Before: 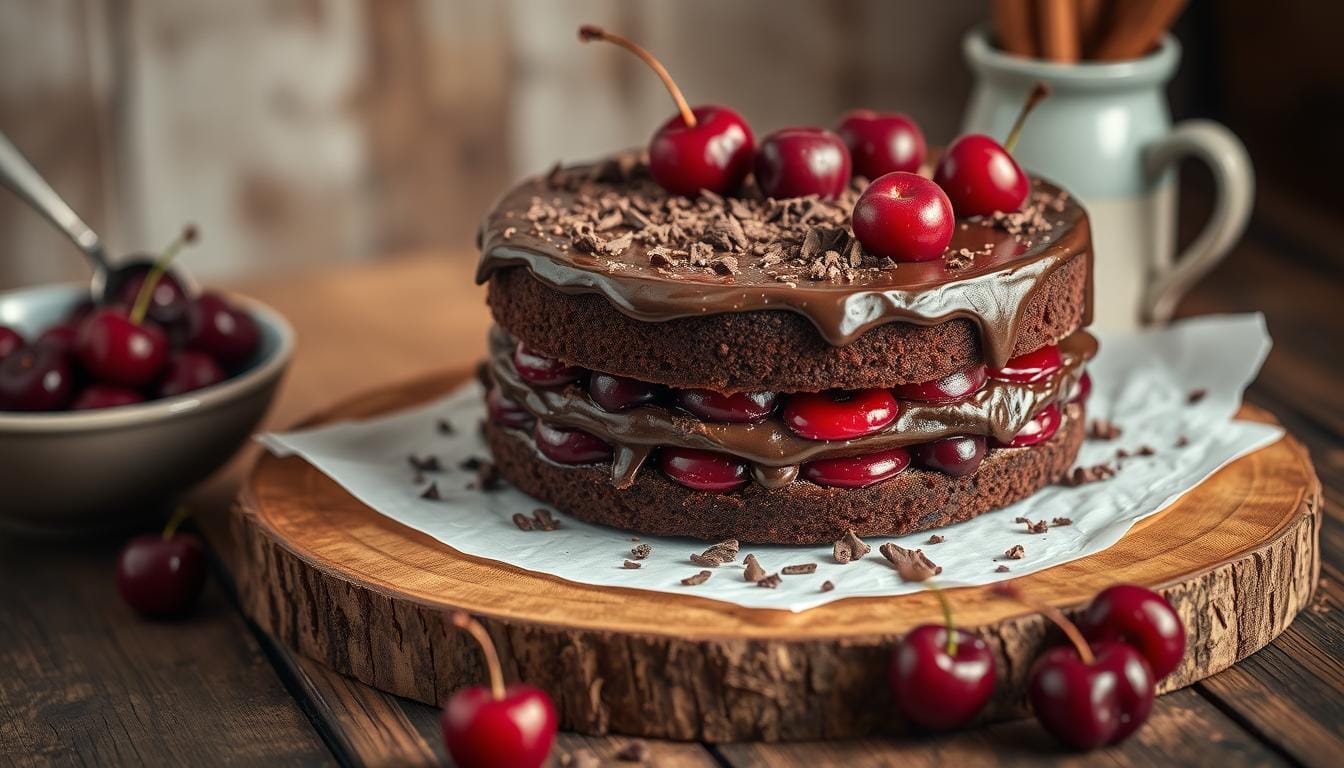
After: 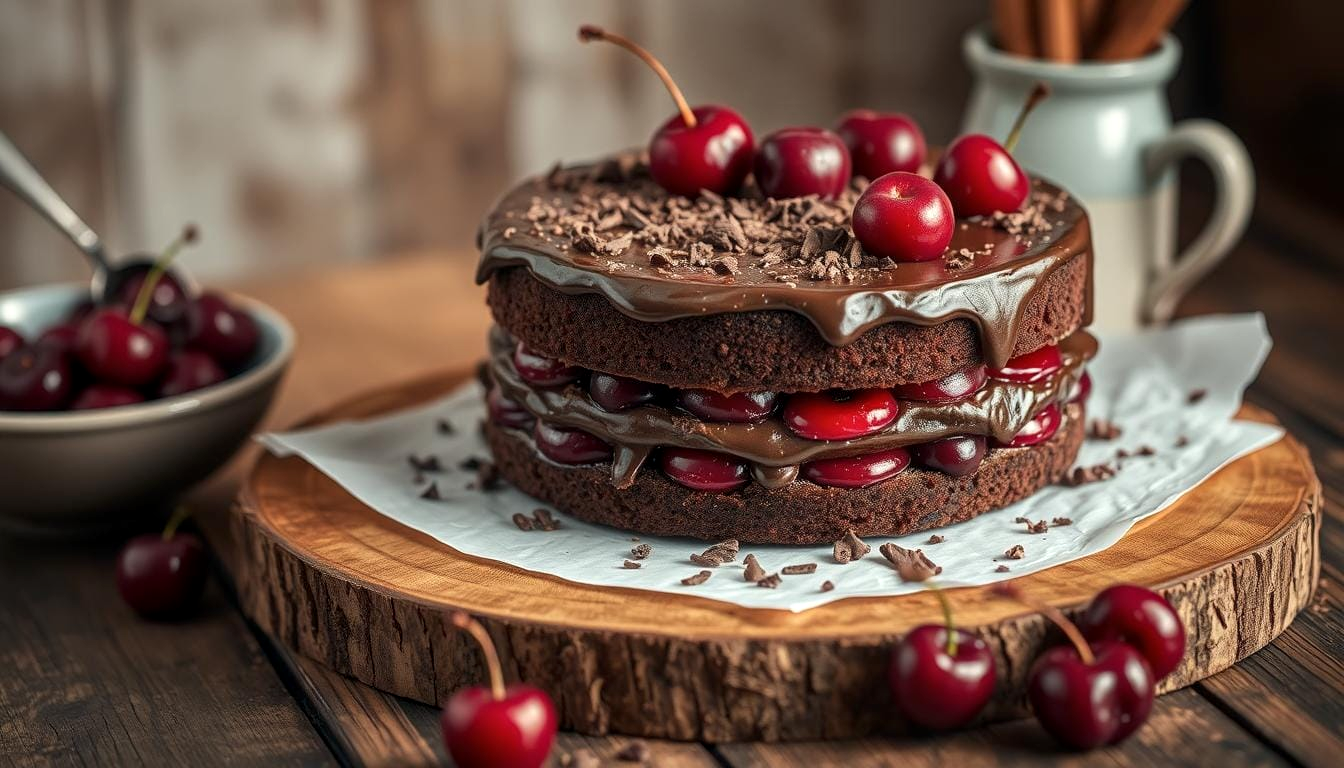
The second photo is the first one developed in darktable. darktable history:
local contrast: highlights 103%, shadows 98%, detail 119%, midtone range 0.2
